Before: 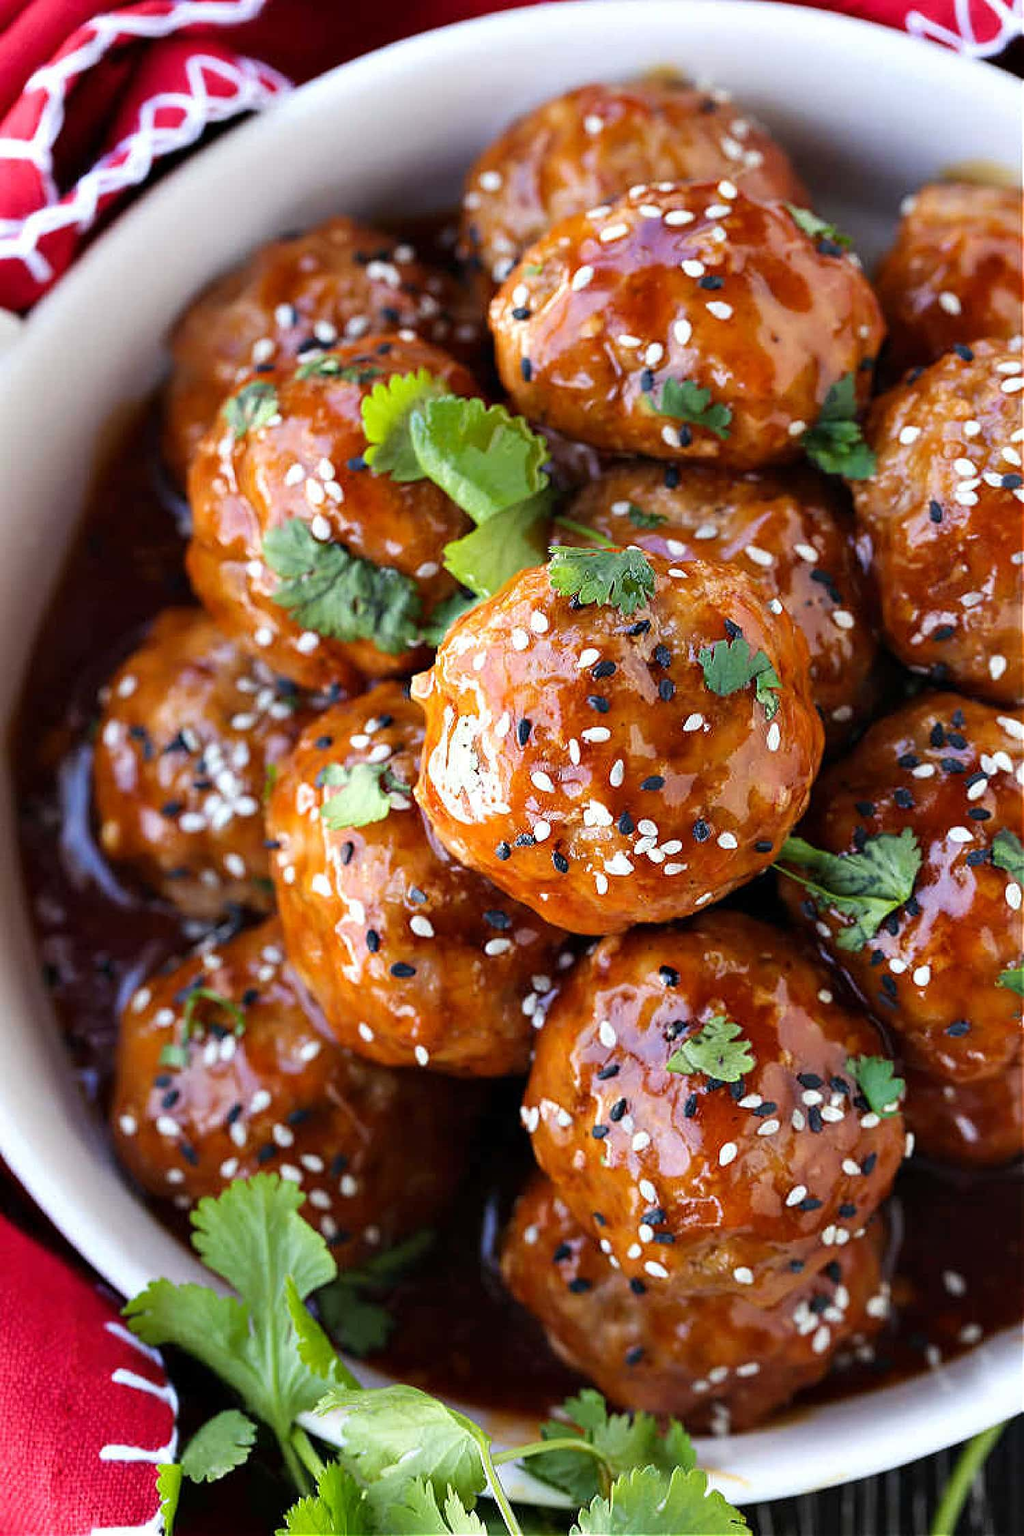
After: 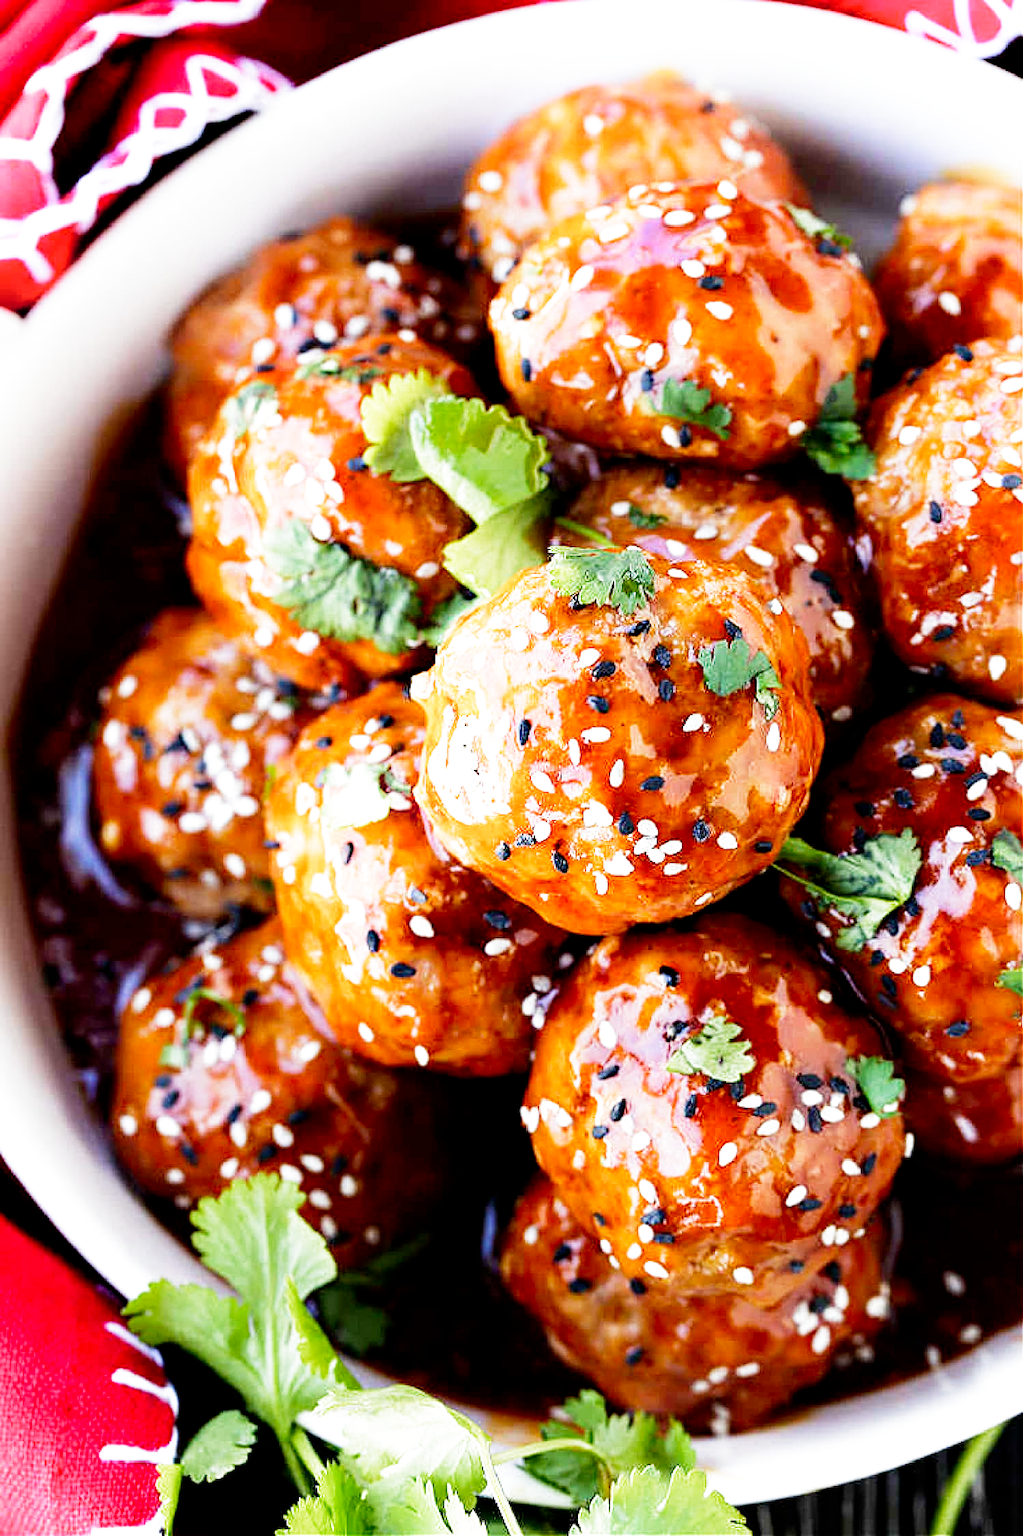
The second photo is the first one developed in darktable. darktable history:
filmic rgb: middle gray luminance 10%, black relative exposure -8.61 EV, white relative exposure 3.3 EV, threshold 6 EV, target black luminance 0%, hardness 5.2, latitude 44.69%, contrast 1.302, highlights saturation mix 5%, shadows ↔ highlights balance 24.64%, add noise in highlights 0, preserve chrominance no, color science v3 (2019), use custom middle-gray values true, iterations of high-quality reconstruction 0, contrast in highlights soft, enable highlight reconstruction true
shadows and highlights: shadows -40.15, highlights 62.88, soften with gaussian
